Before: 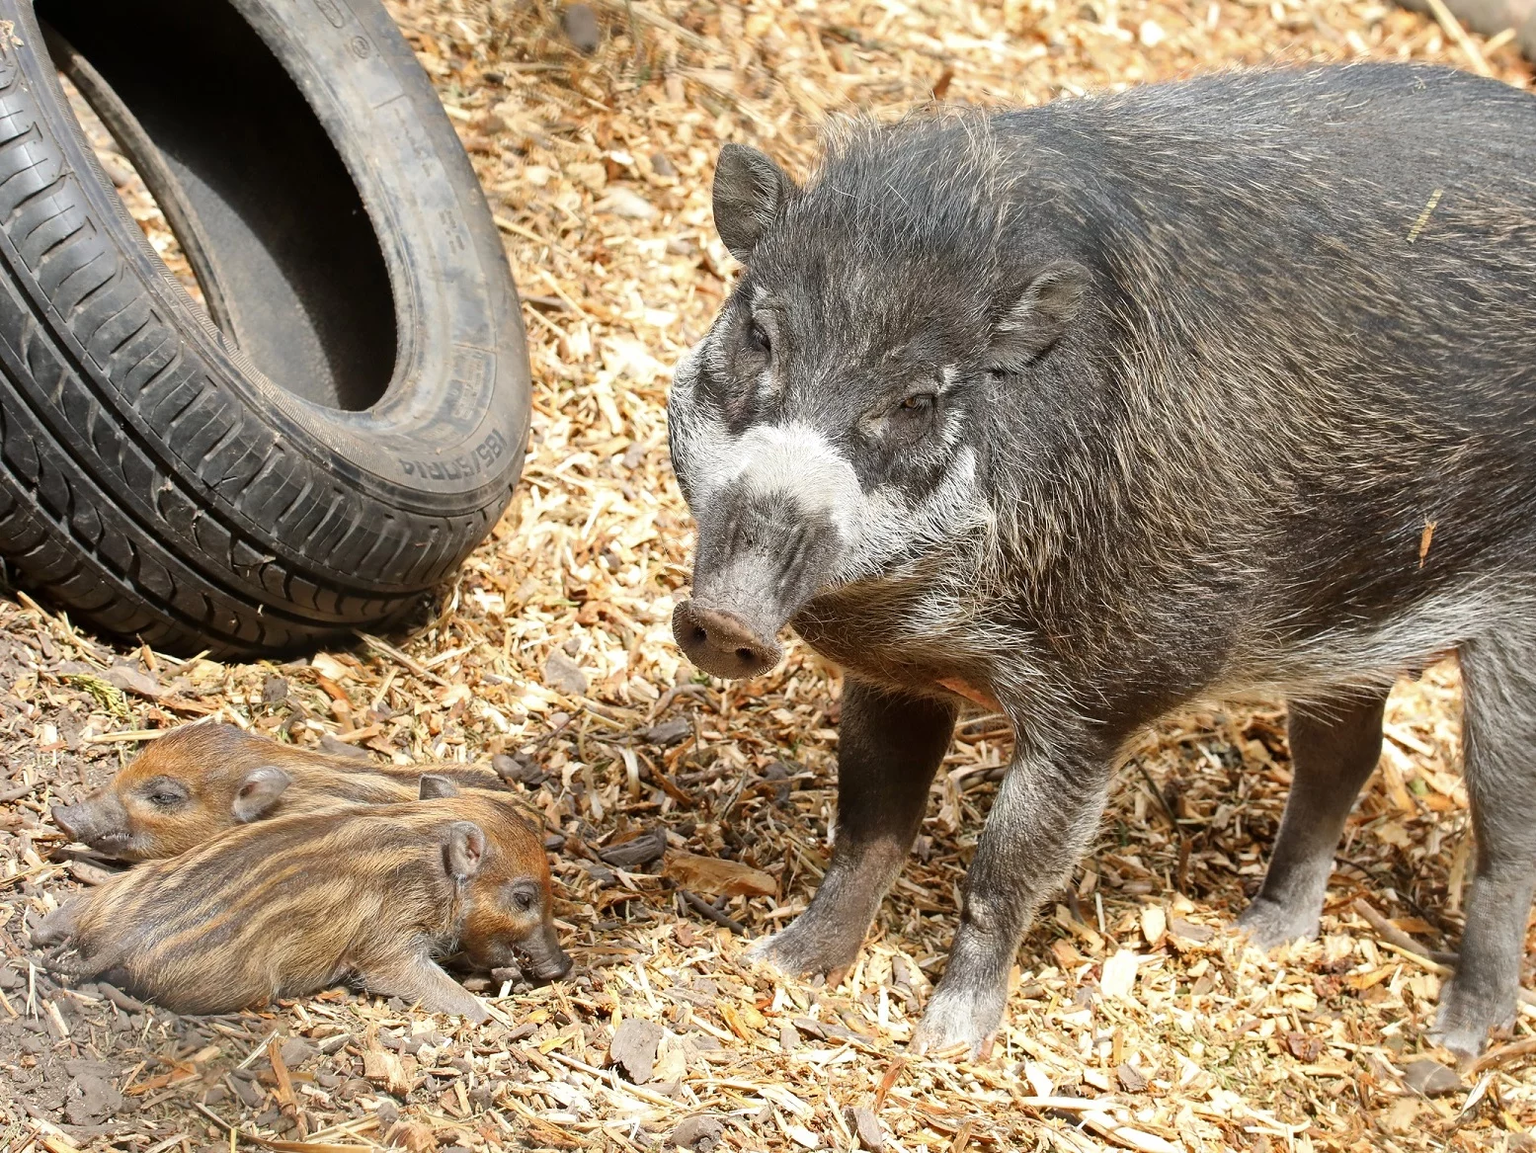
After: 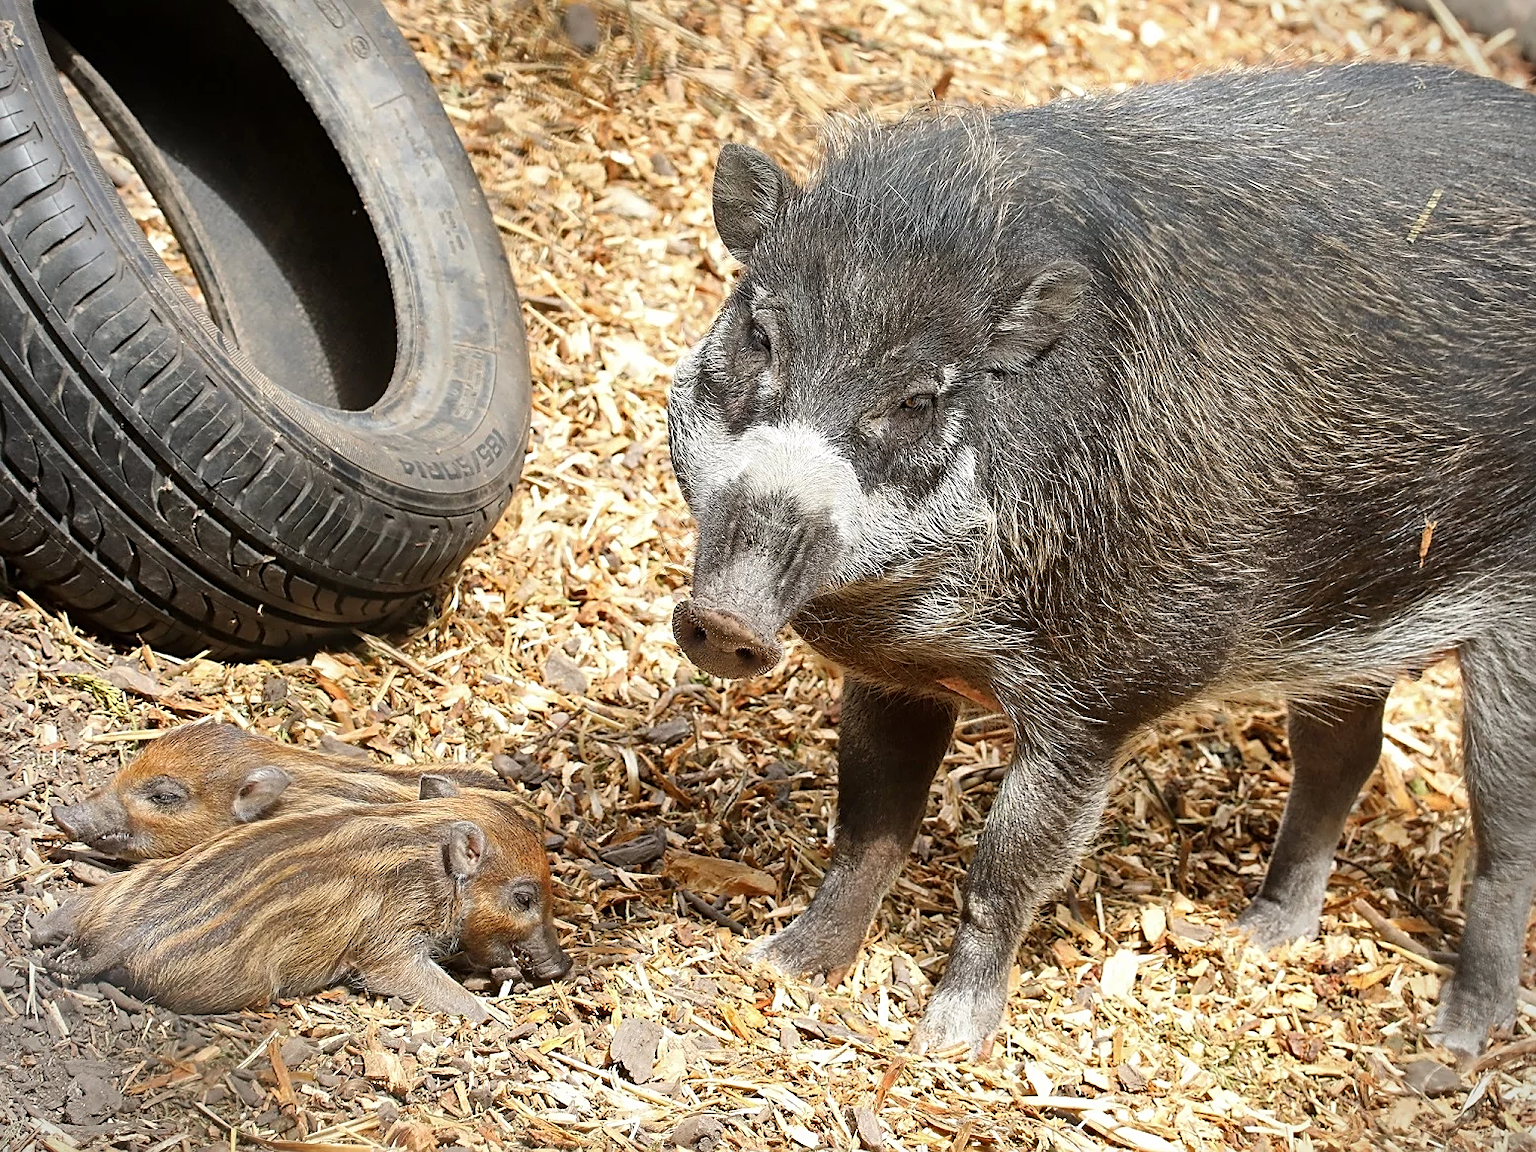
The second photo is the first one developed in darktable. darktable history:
sharpen: on, module defaults
vignetting: fall-off start 92.03%
